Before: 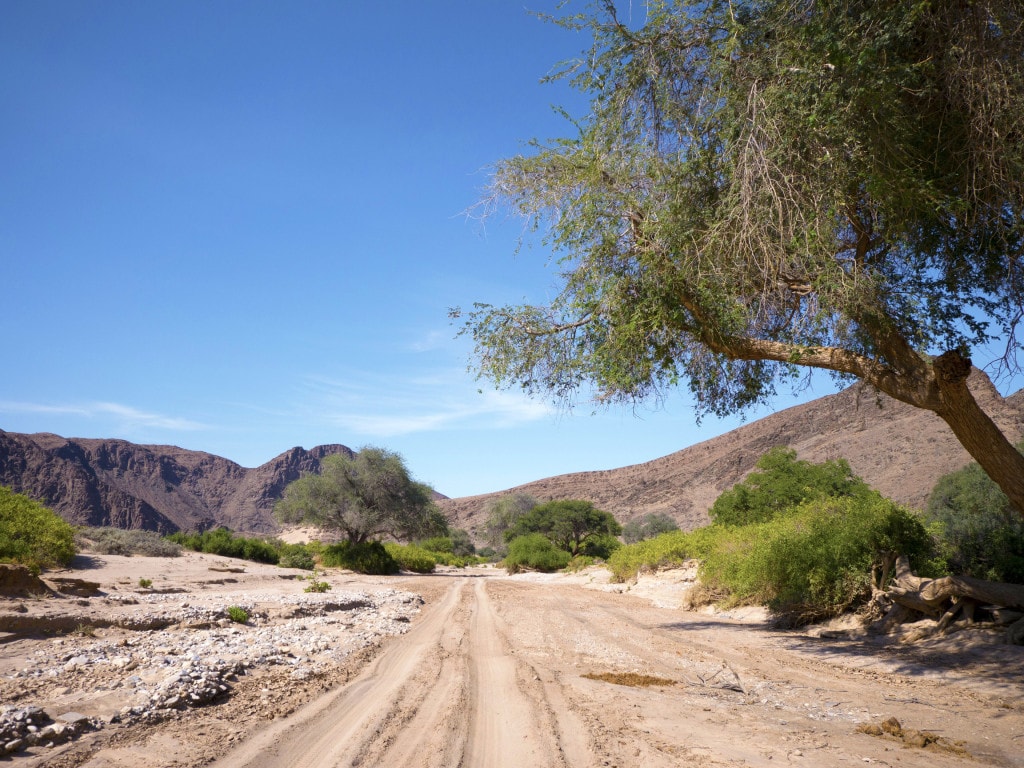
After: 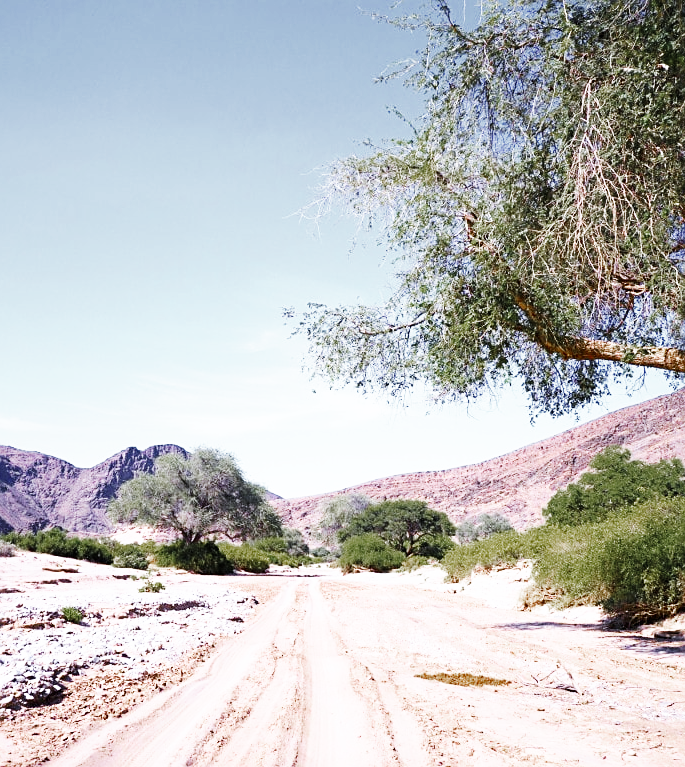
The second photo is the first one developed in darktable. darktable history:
sharpen: on, module defaults
base curve: curves: ch0 [(0, 0) (0.007, 0.004) (0.027, 0.03) (0.046, 0.07) (0.207, 0.54) (0.442, 0.872) (0.673, 0.972) (1, 1)], preserve colors none
crop and rotate: left 16.211%, right 16.821%
color calibration: illuminant as shot in camera, x 0.369, y 0.382, temperature 4315.24 K
color zones: curves: ch0 [(0, 0.48) (0.209, 0.398) (0.305, 0.332) (0.429, 0.493) (0.571, 0.5) (0.714, 0.5) (0.857, 0.5) (1, 0.48)]; ch1 [(0, 0.736) (0.143, 0.625) (0.225, 0.371) (0.429, 0.256) (0.571, 0.241) (0.714, 0.213) (0.857, 0.48) (1, 0.736)]; ch2 [(0, 0.448) (0.143, 0.498) (0.286, 0.5) (0.429, 0.5) (0.571, 0.5) (0.714, 0.5) (0.857, 0.5) (1, 0.448)]
